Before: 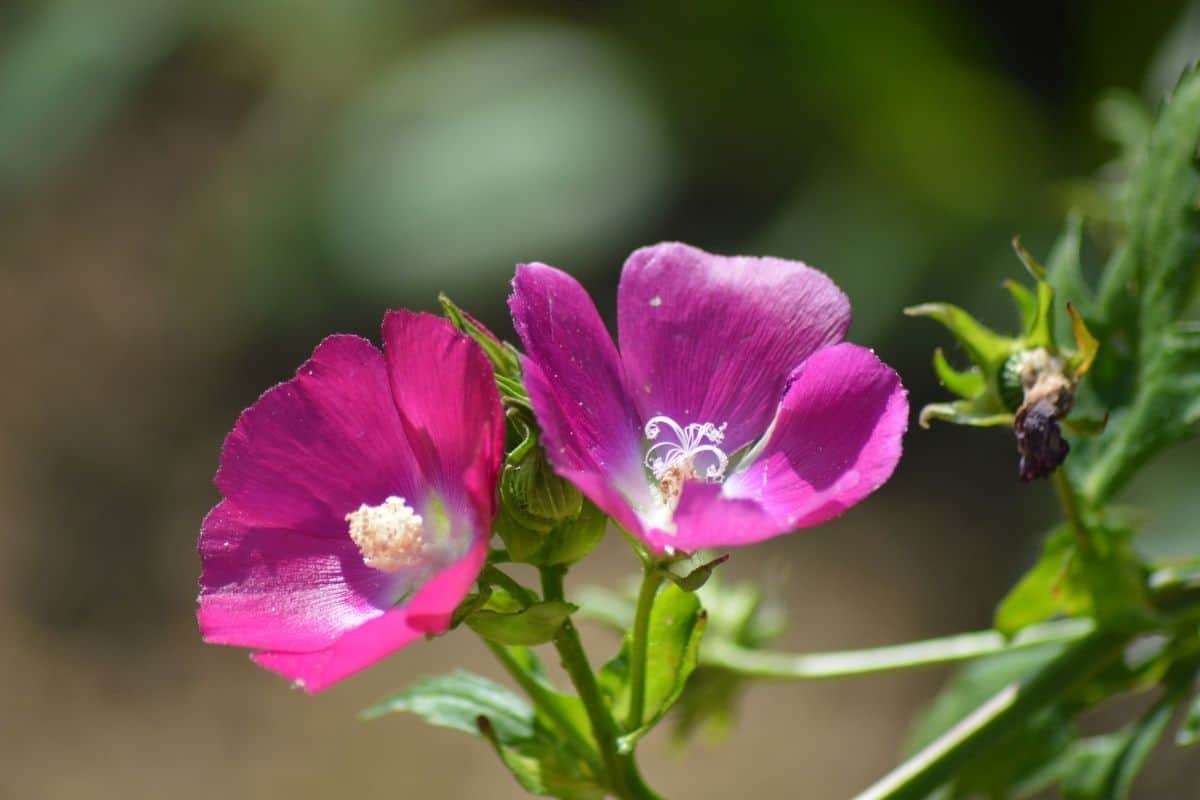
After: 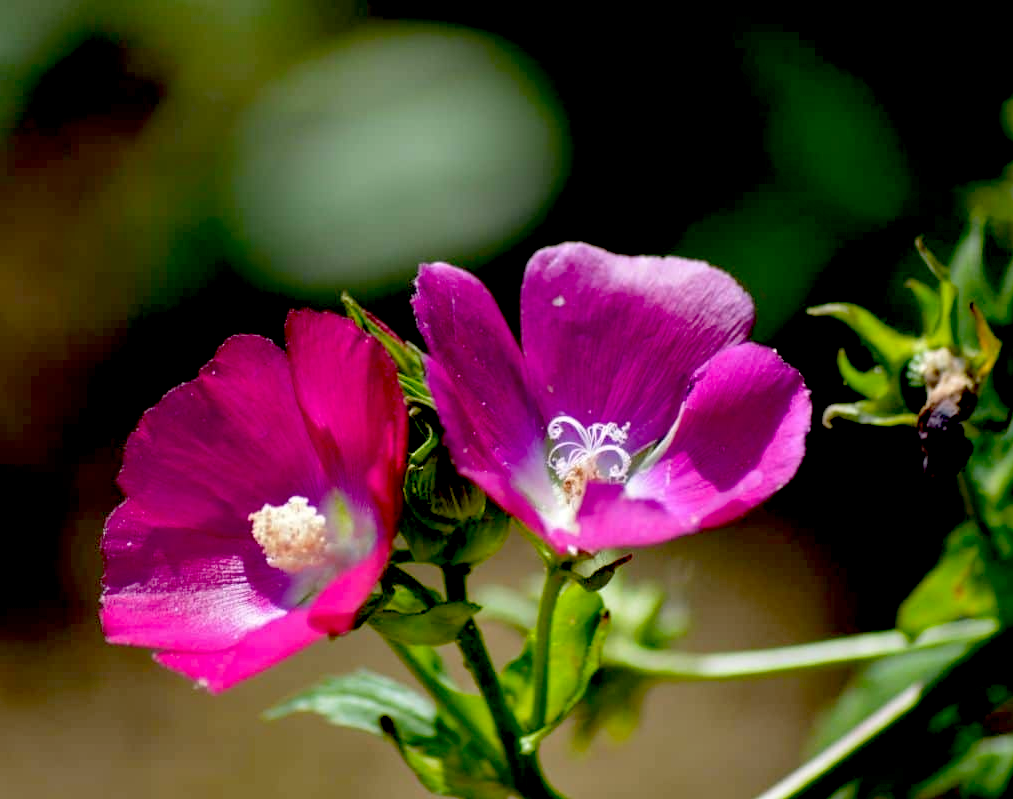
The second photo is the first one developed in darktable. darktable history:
exposure: black level correction 0.057, compensate highlight preservation false
crop: left 8.089%, right 7.411%
